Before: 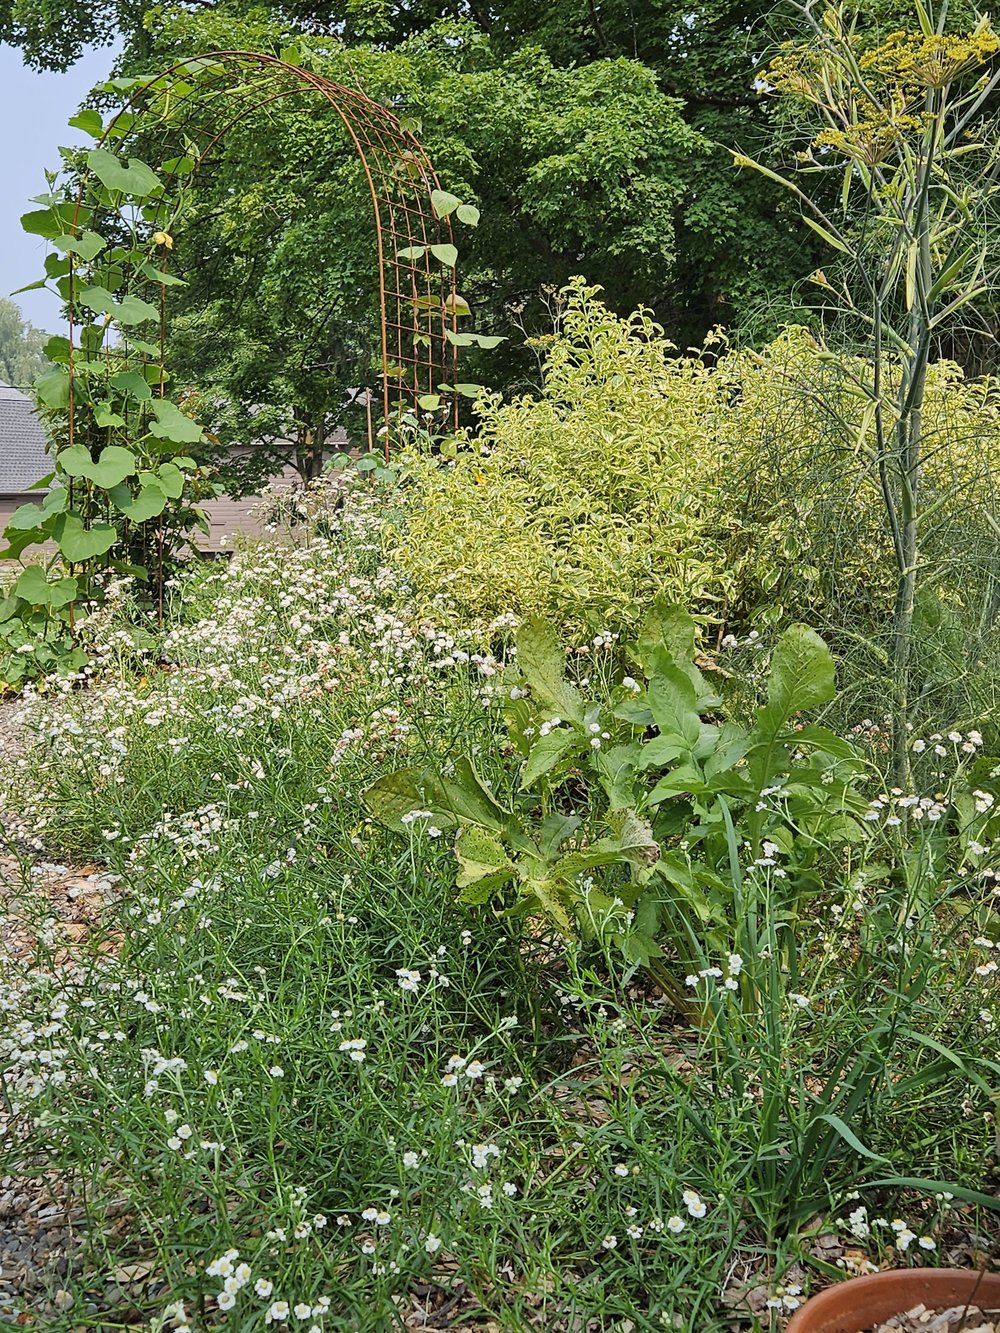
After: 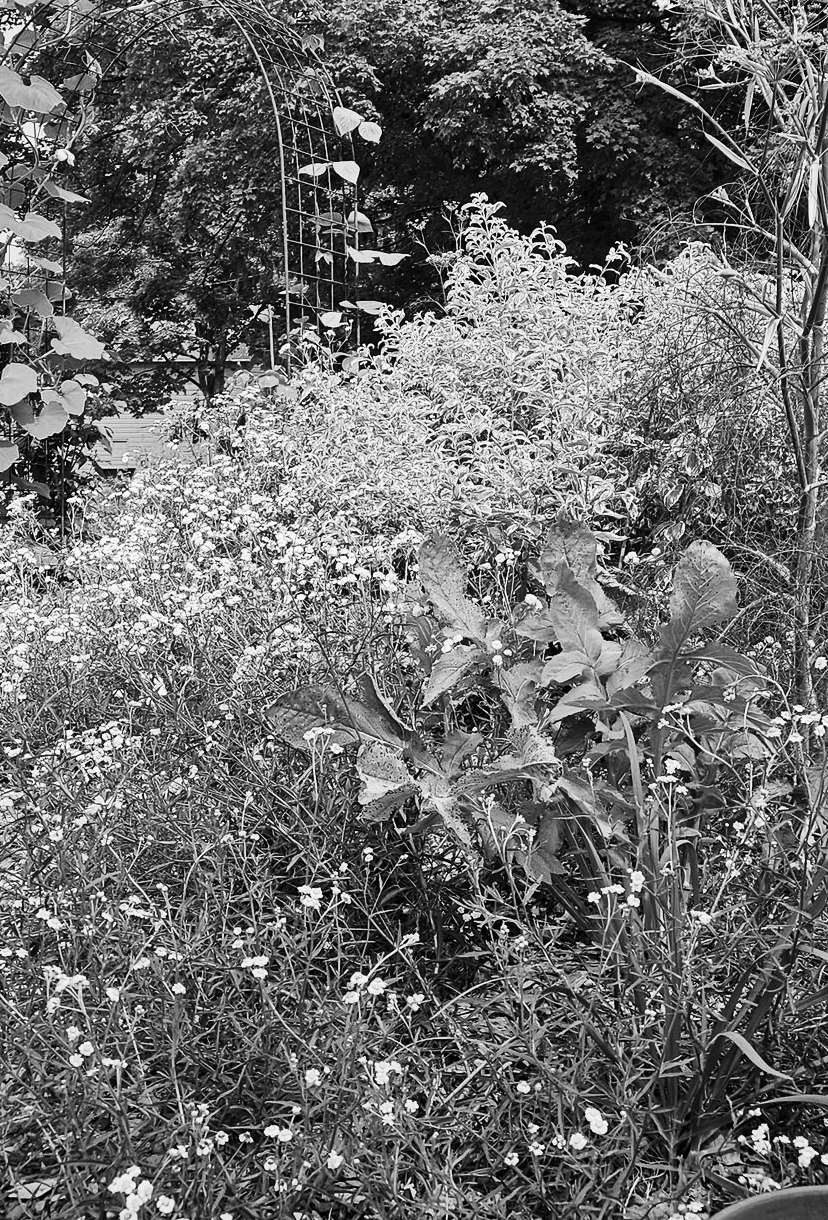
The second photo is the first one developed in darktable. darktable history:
contrast brightness saturation: contrast 0.28
crop: left 9.807%, top 6.259%, right 7.334%, bottom 2.177%
monochrome: on, module defaults
bloom: size 3%, threshold 100%, strength 0%
